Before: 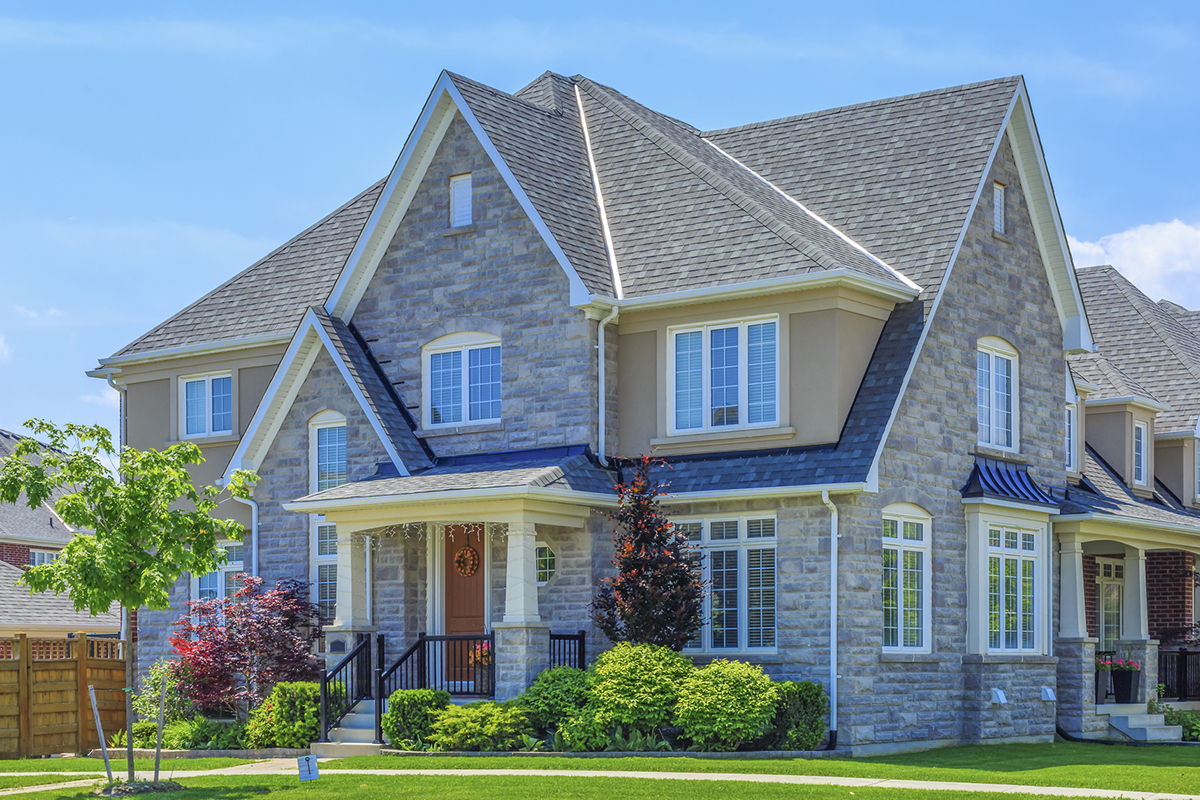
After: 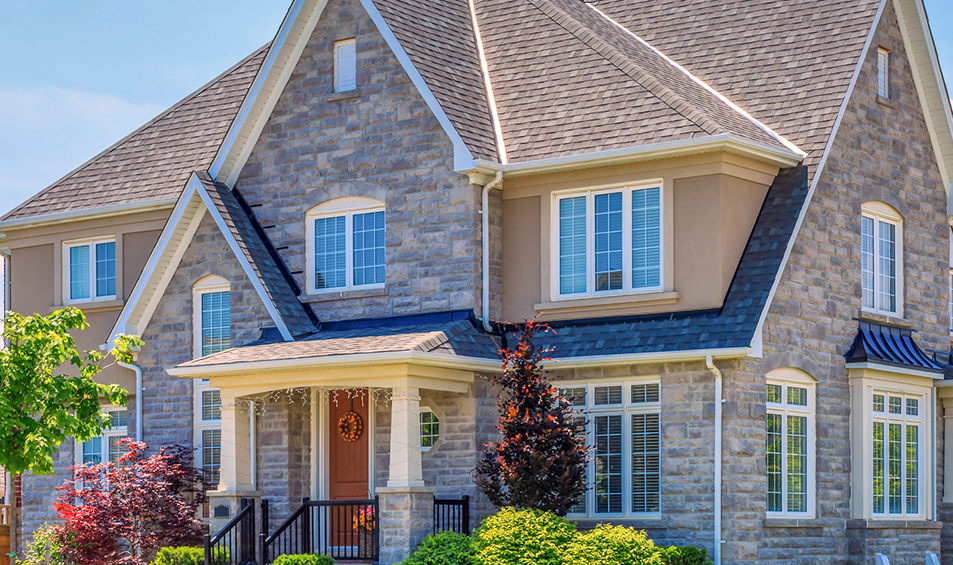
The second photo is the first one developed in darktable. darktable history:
crop: left 9.712%, top 16.928%, right 10.845%, bottom 12.332%
local contrast: mode bilateral grid, contrast 25, coarseness 50, detail 123%, midtone range 0.2
white balance: red 1.127, blue 0.943
